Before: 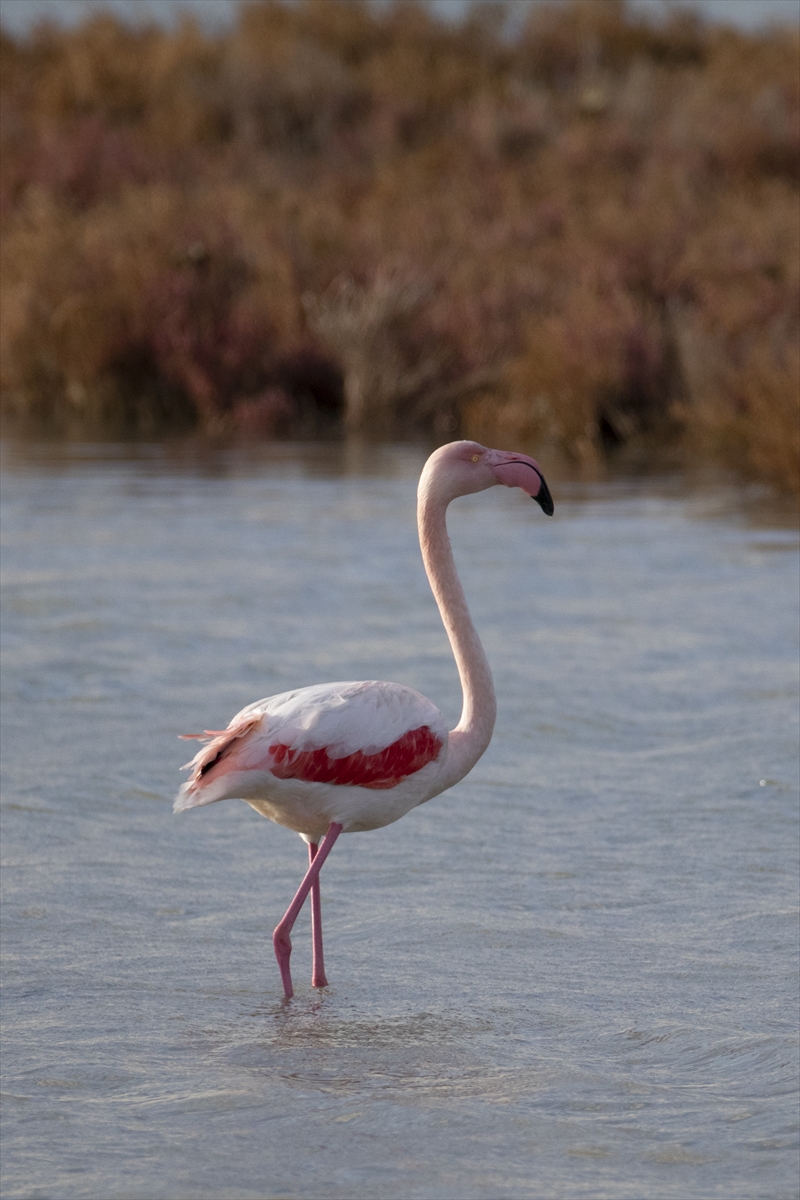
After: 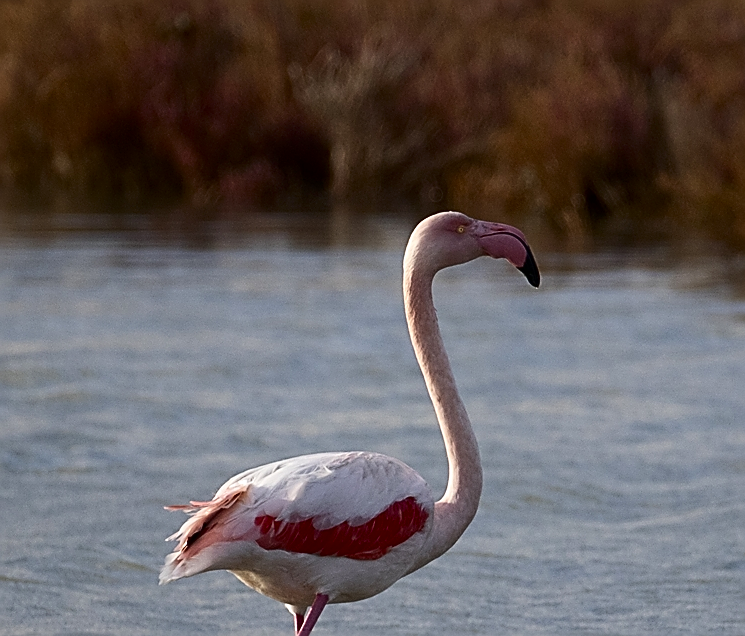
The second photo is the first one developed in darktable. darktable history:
sharpen: radius 1.713, amount 1.3
contrast brightness saturation: contrast 0.202, brightness -0.102, saturation 0.103
crop: left 1.79%, top 19.084%, right 5.073%, bottom 27.857%
